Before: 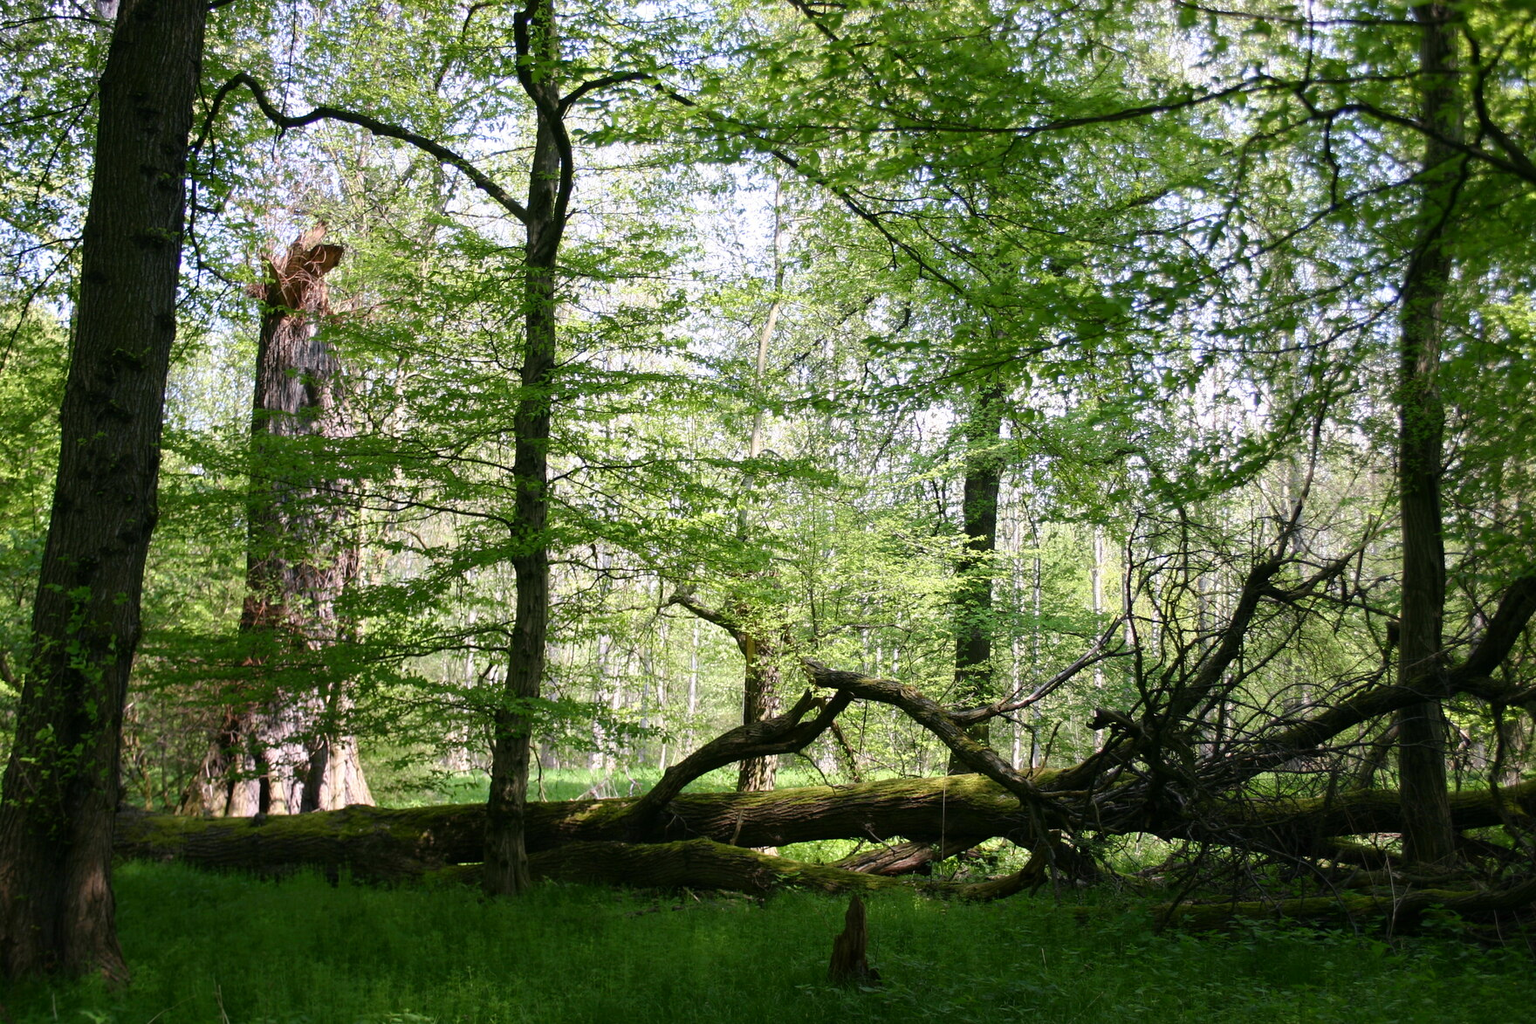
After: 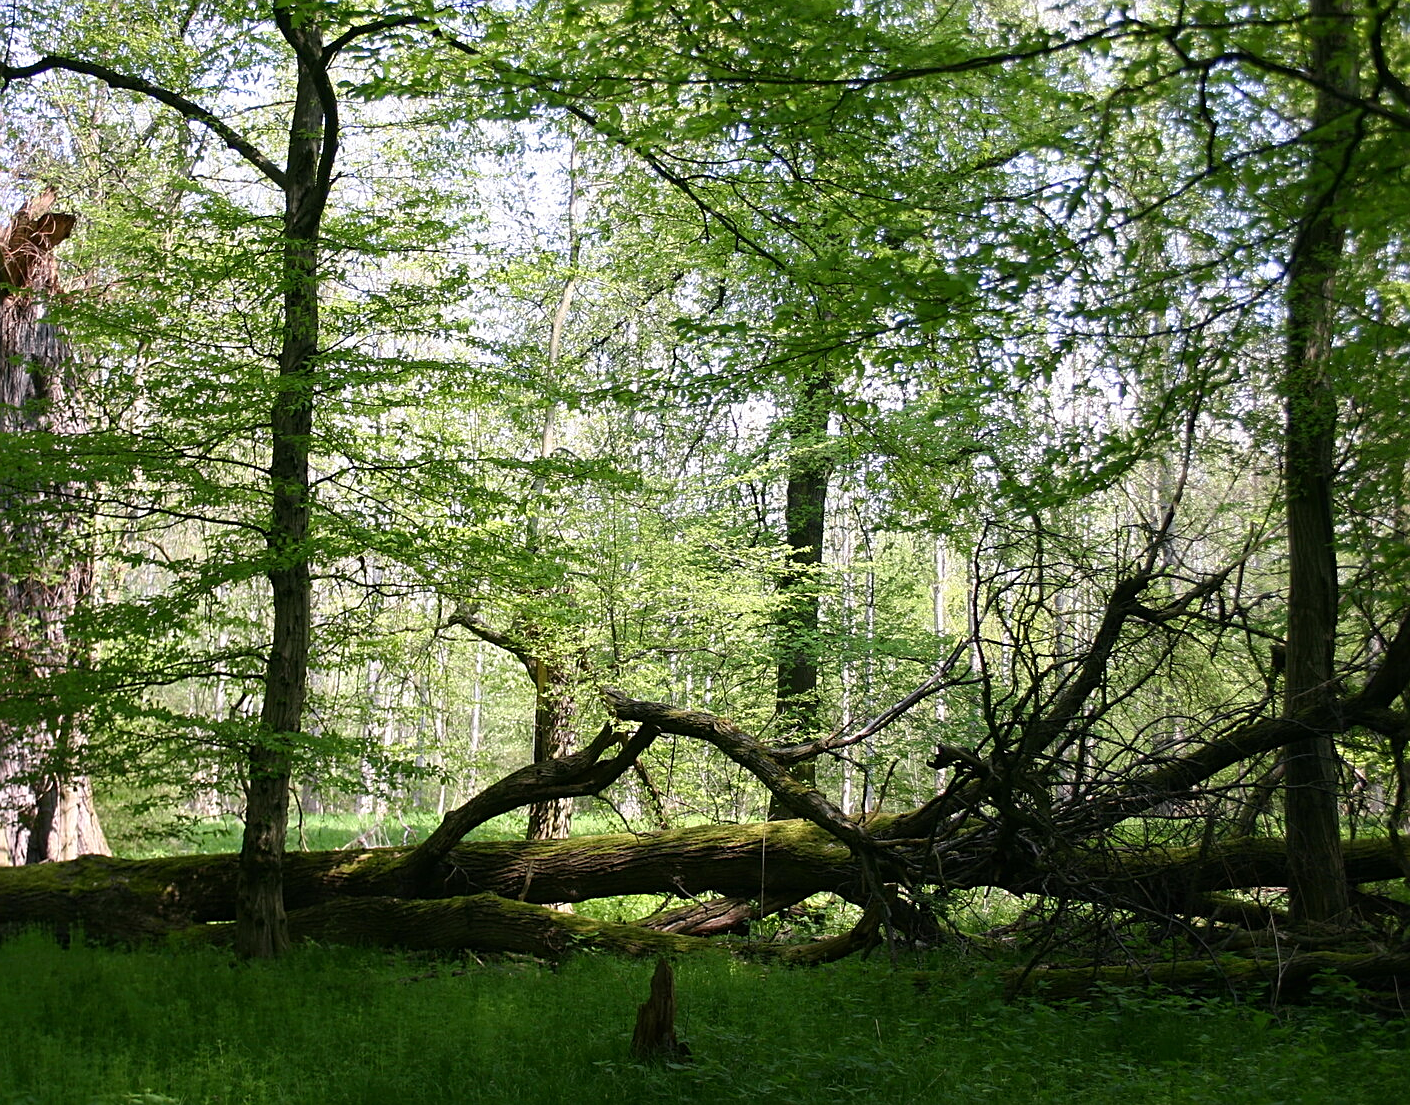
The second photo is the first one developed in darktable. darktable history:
crop and rotate: left 18.107%, top 5.765%, right 1.77%
sharpen: on, module defaults
